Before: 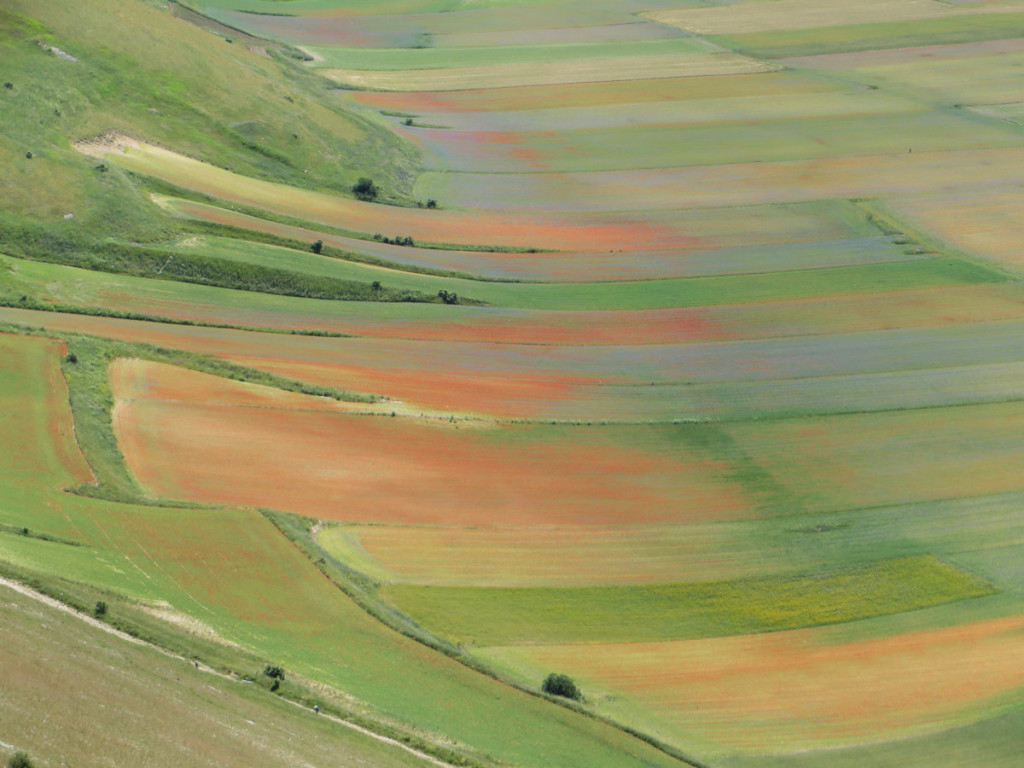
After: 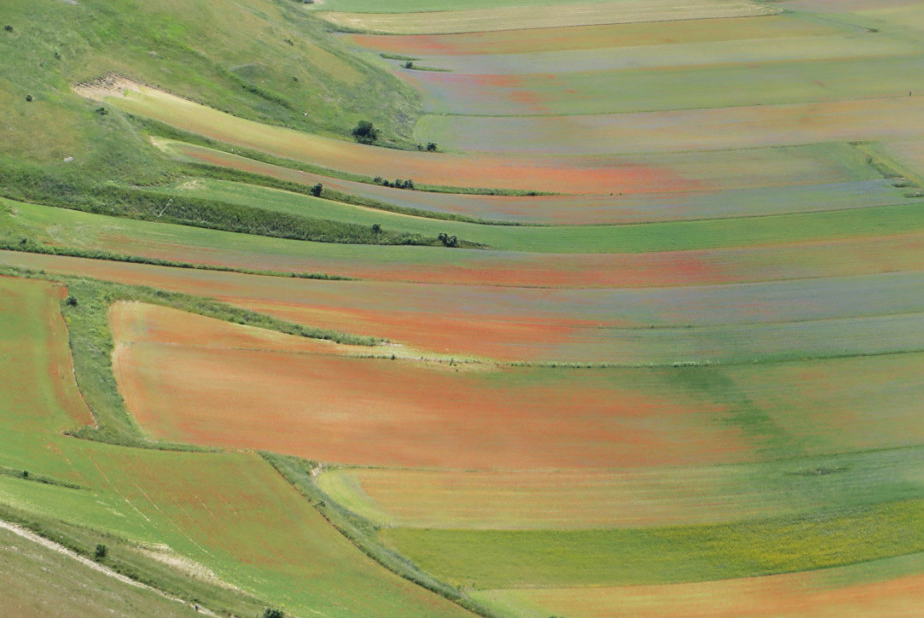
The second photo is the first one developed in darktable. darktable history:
crop: top 7.49%, right 9.717%, bottom 11.943%
sharpen: amount 0.2
